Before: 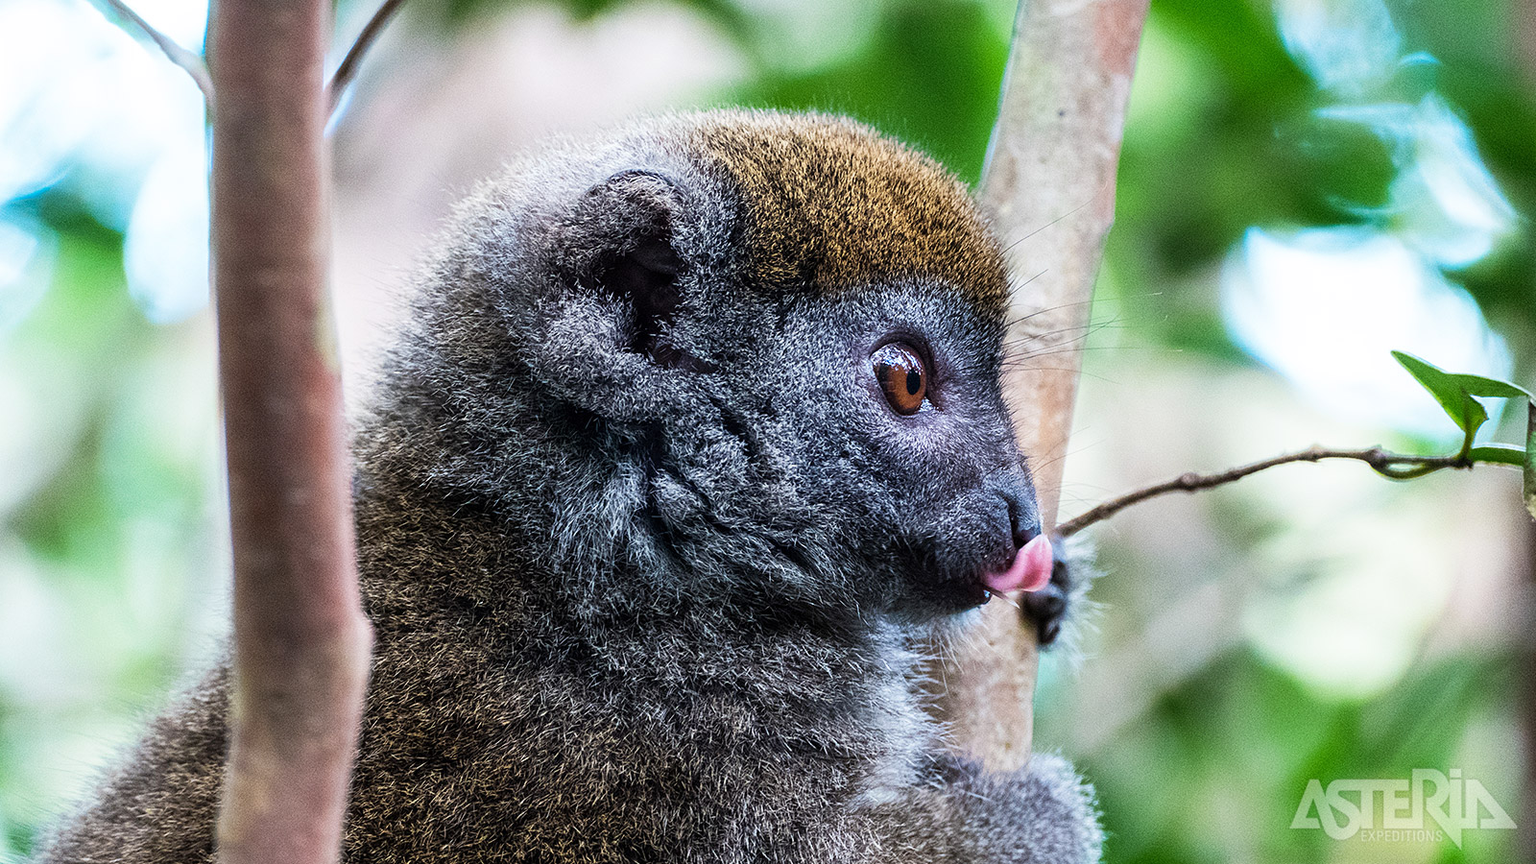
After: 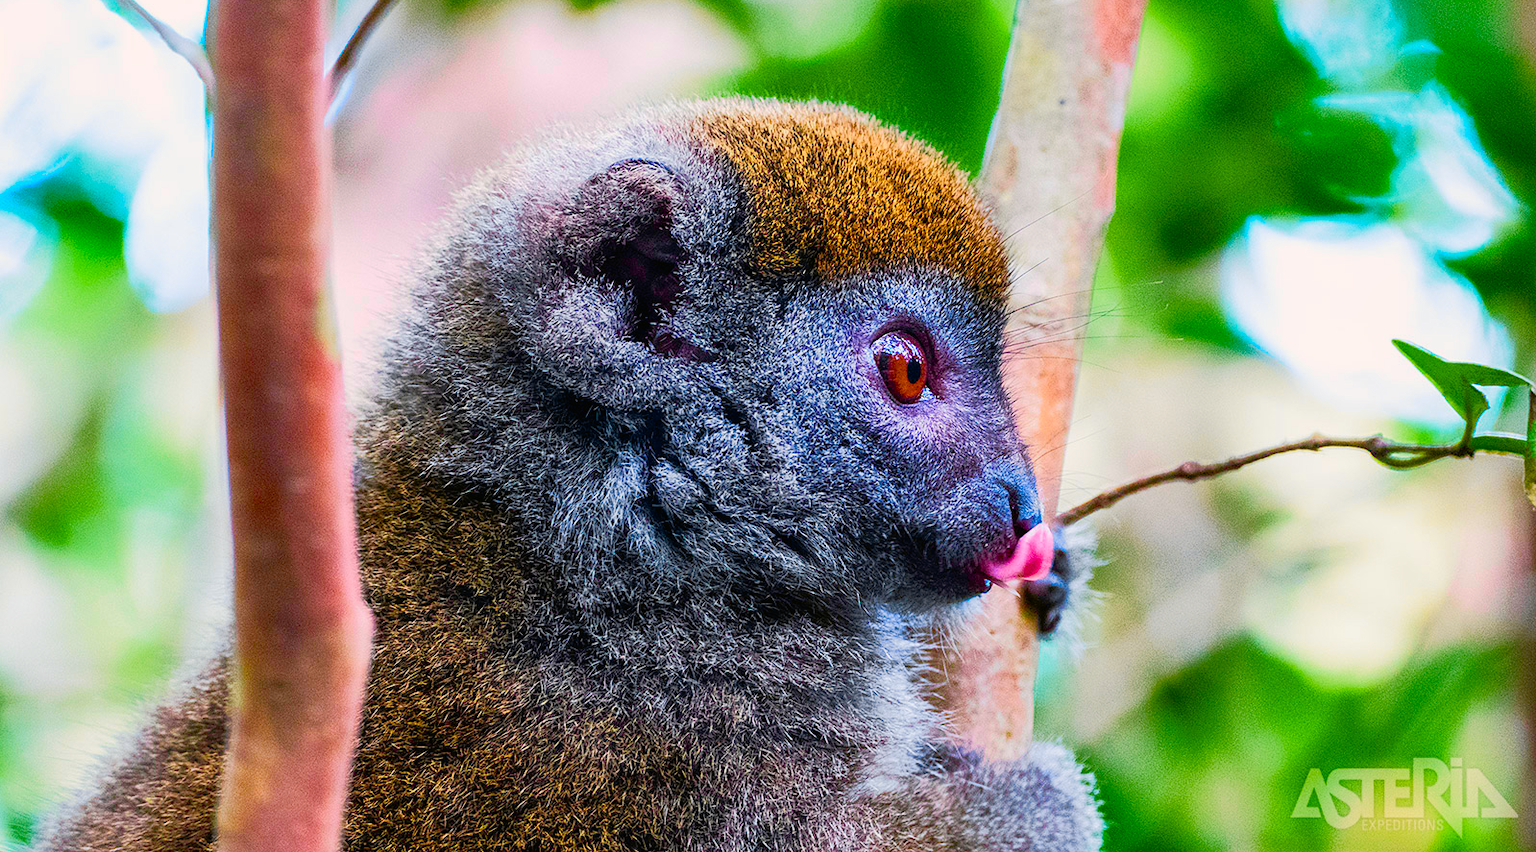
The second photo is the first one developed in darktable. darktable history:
crop: top 1.387%, right 0.008%
tone curve: curves: ch0 [(0, 0.006) (0.037, 0.022) (0.123, 0.105) (0.19, 0.173) (0.277, 0.279) (0.474, 0.517) (0.597, 0.662) (0.687, 0.774) (0.855, 0.891) (1, 0.982)]; ch1 [(0, 0) (0.243, 0.245) (0.422, 0.415) (0.493, 0.498) (0.508, 0.503) (0.531, 0.55) (0.551, 0.582) (0.626, 0.672) (0.694, 0.732) (1, 1)]; ch2 [(0, 0) (0.249, 0.216) (0.356, 0.329) (0.424, 0.442) (0.476, 0.477) (0.498, 0.503) (0.517, 0.524) (0.532, 0.547) (0.562, 0.592) (0.614, 0.657) (0.706, 0.748) (0.808, 0.809) (0.991, 0.968)], color space Lab, independent channels, preserve colors none
color balance rgb: highlights gain › chroma 0.882%, highlights gain › hue 25.05°, linear chroma grading › global chroma 15.582%, perceptual saturation grading › global saturation 54.672%, perceptual saturation grading › highlights -50.478%, perceptual saturation grading › mid-tones 39.485%, perceptual saturation grading › shadows 31.228%, global vibrance 20%
shadows and highlights: on, module defaults
